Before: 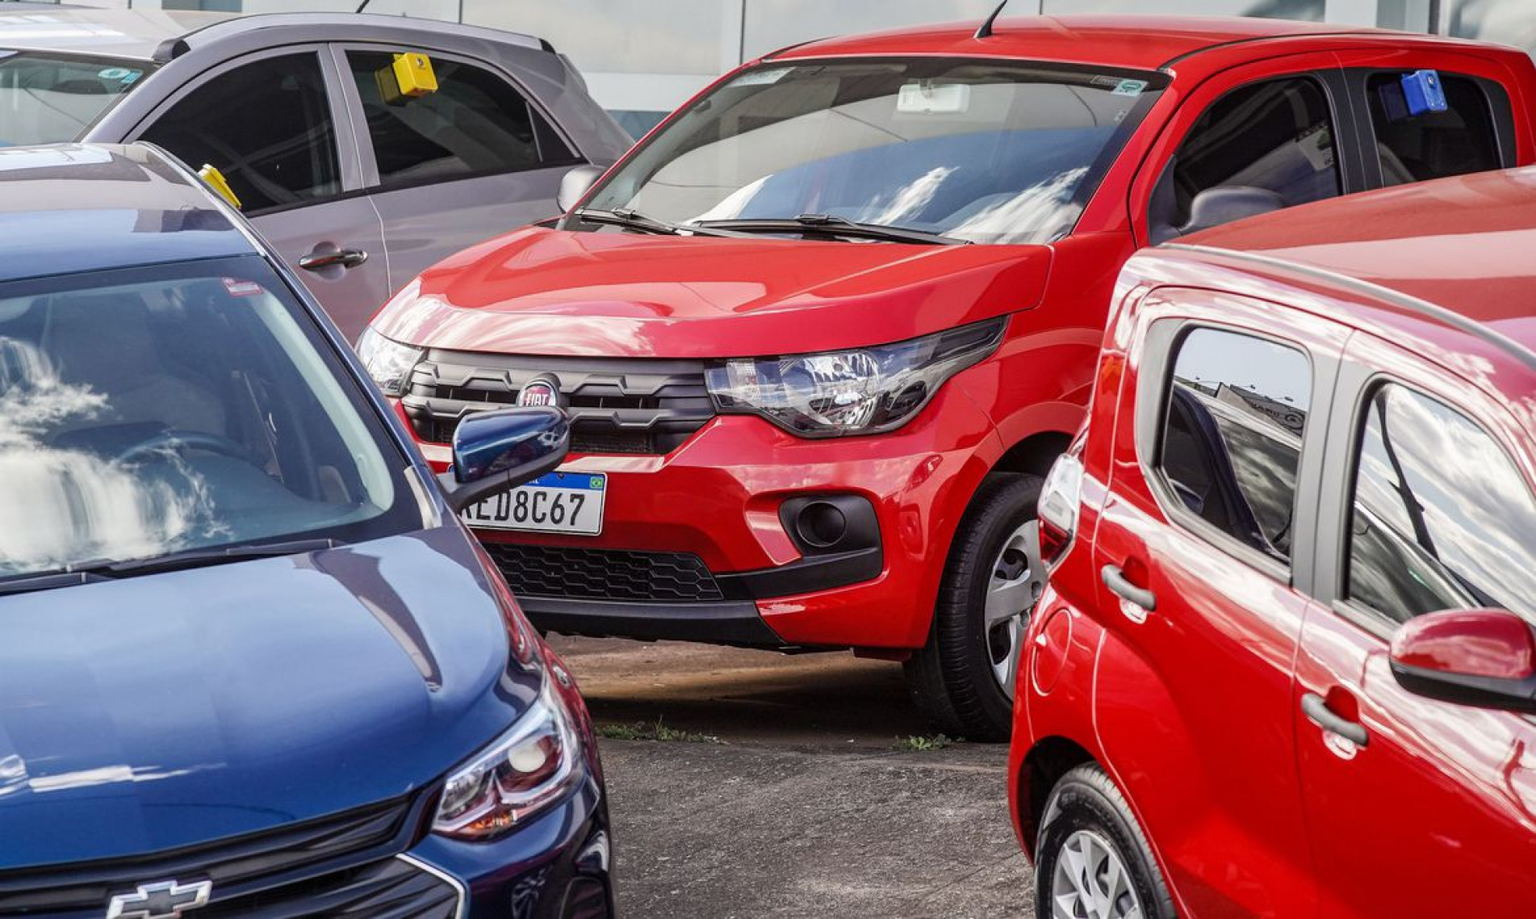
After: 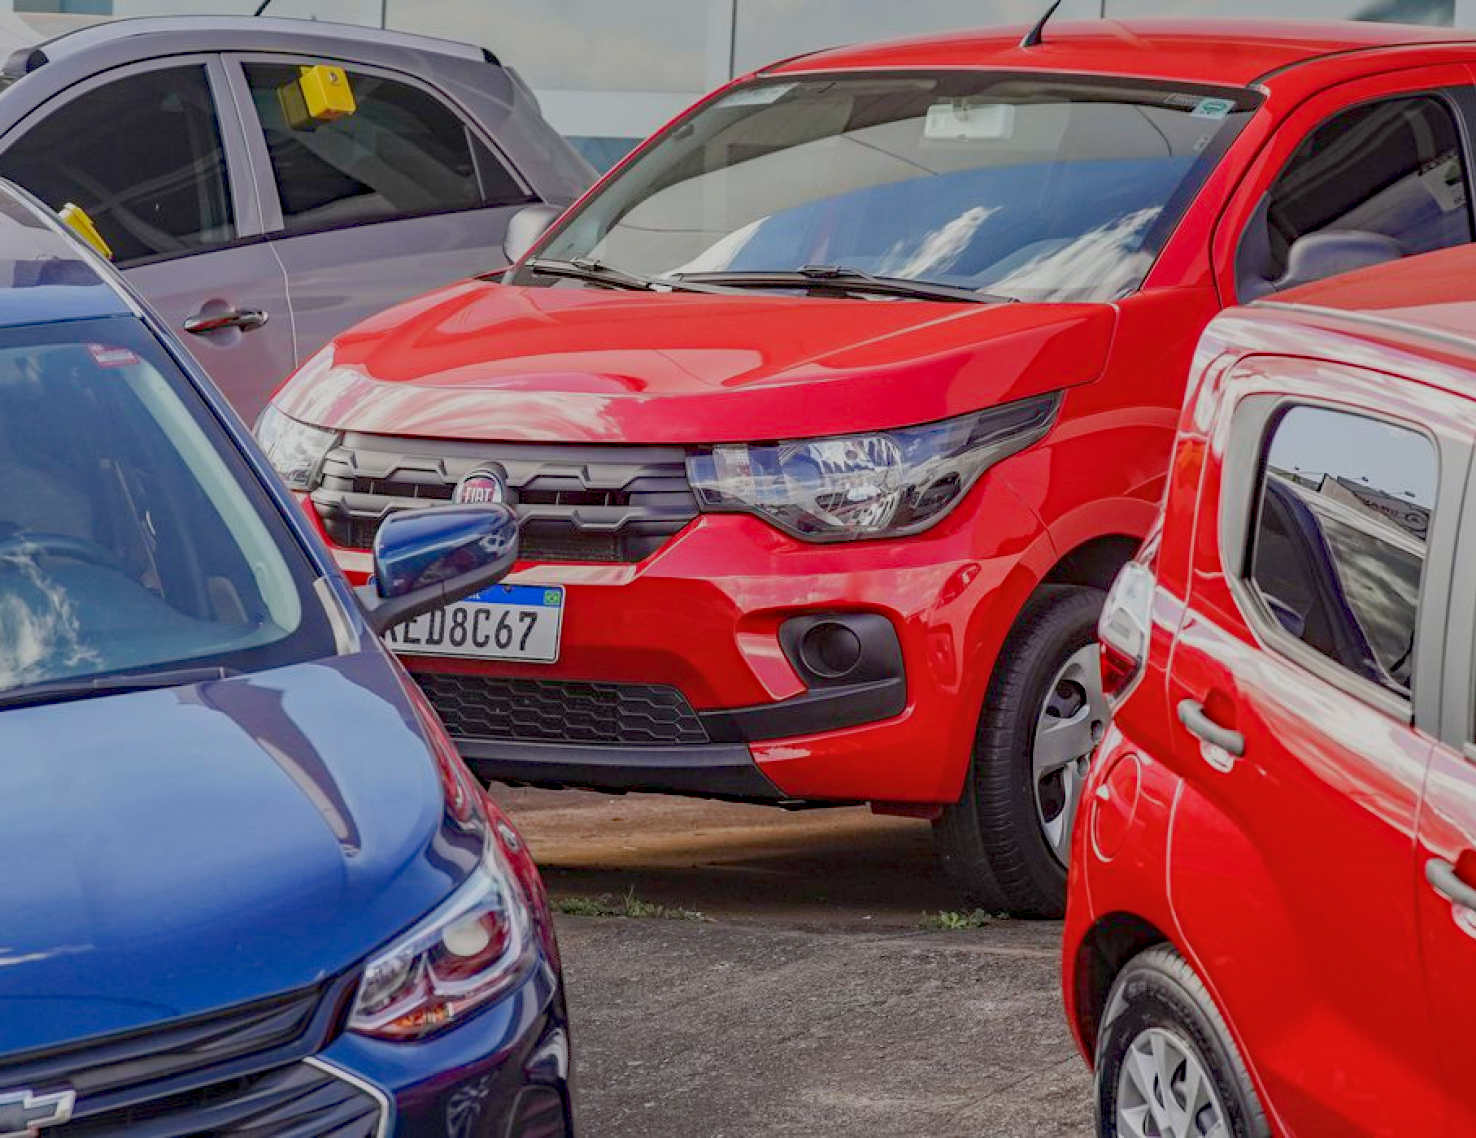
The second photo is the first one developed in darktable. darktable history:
haze removal: strength 0.289, distance 0.257, compatibility mode true, adaptive false
color balance rgb: perceptual saturation grading › global saturation 0.057%, contrast -29.356%
crop: left 9.855%, right 12.579%
